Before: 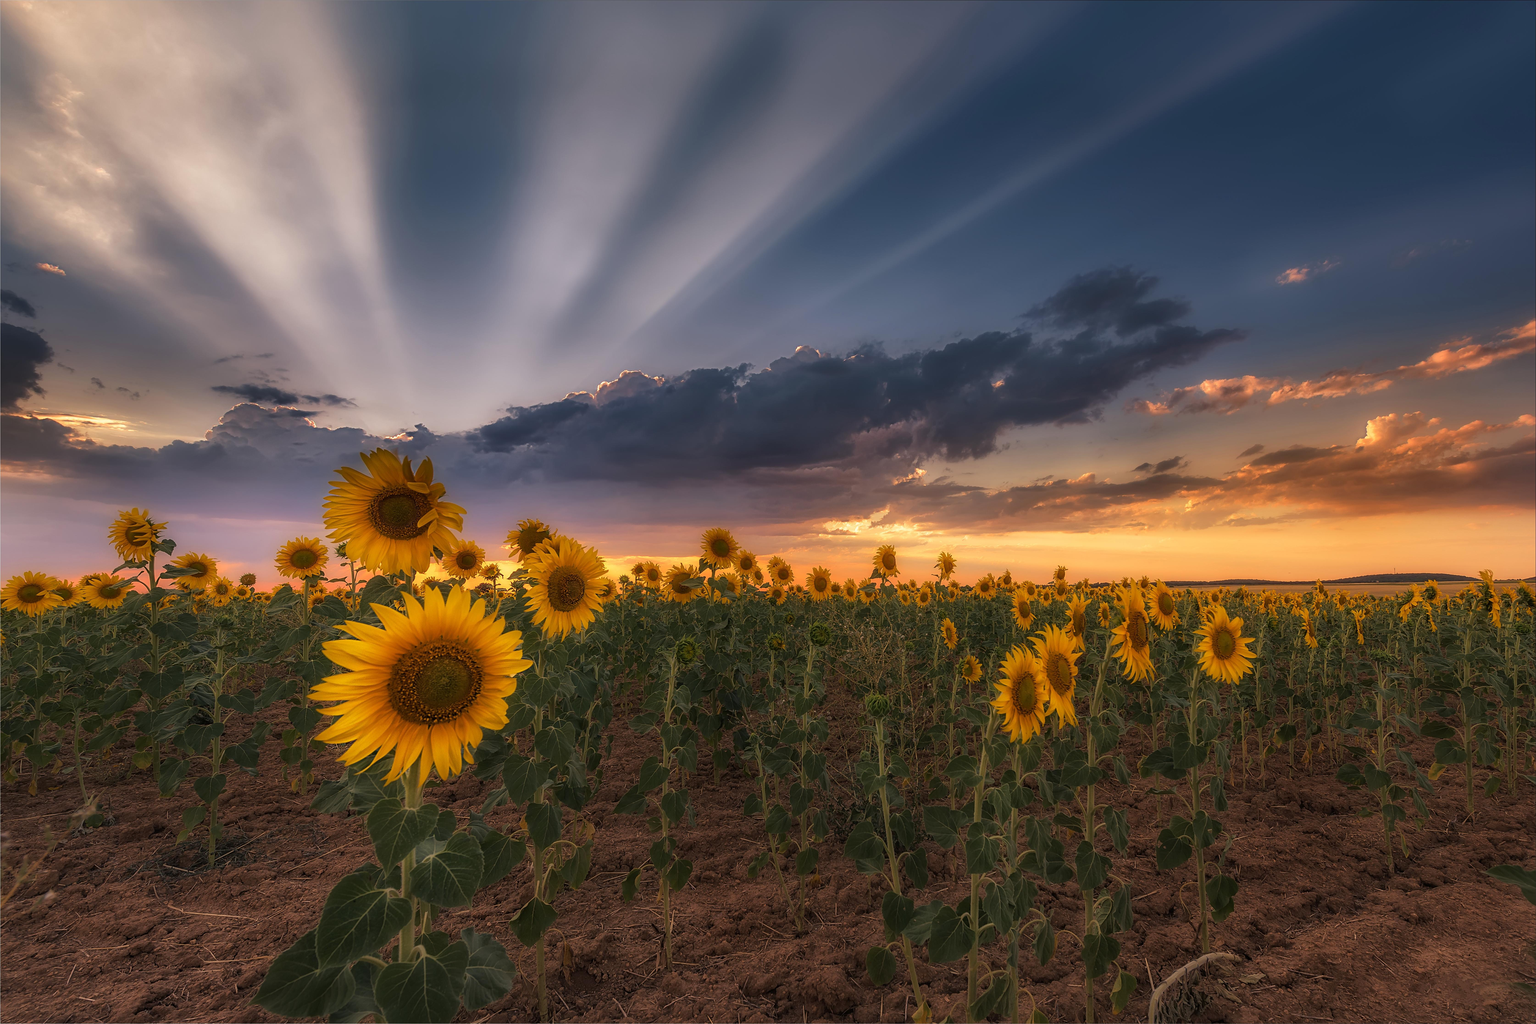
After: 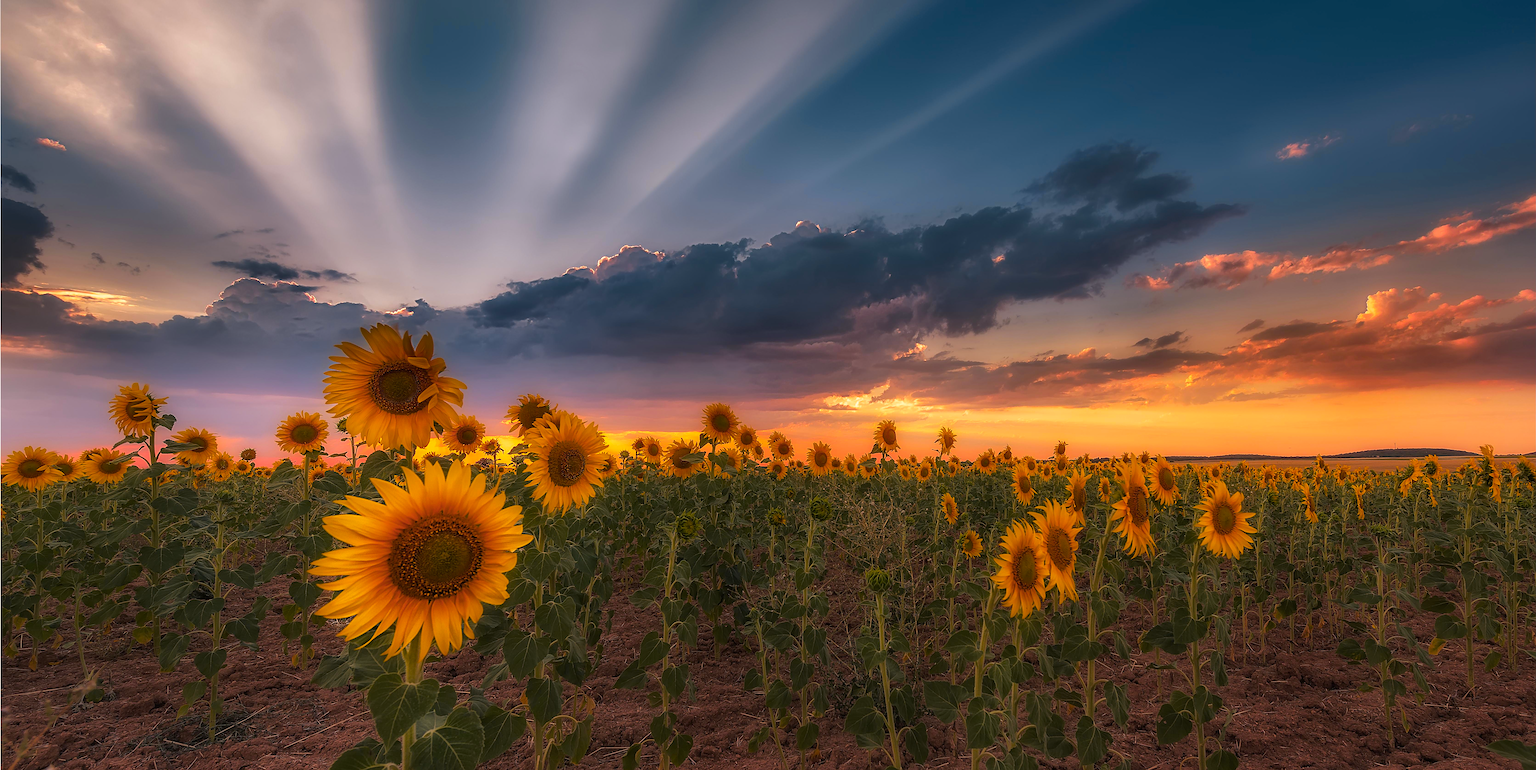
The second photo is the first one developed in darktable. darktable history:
sharpen: on, module defaults
crop and rotate: top 12.237%, bottom 12.52%
color balance rgb: perceptual saturation grading › global saturation 30.688%, hue shift -9.43°
